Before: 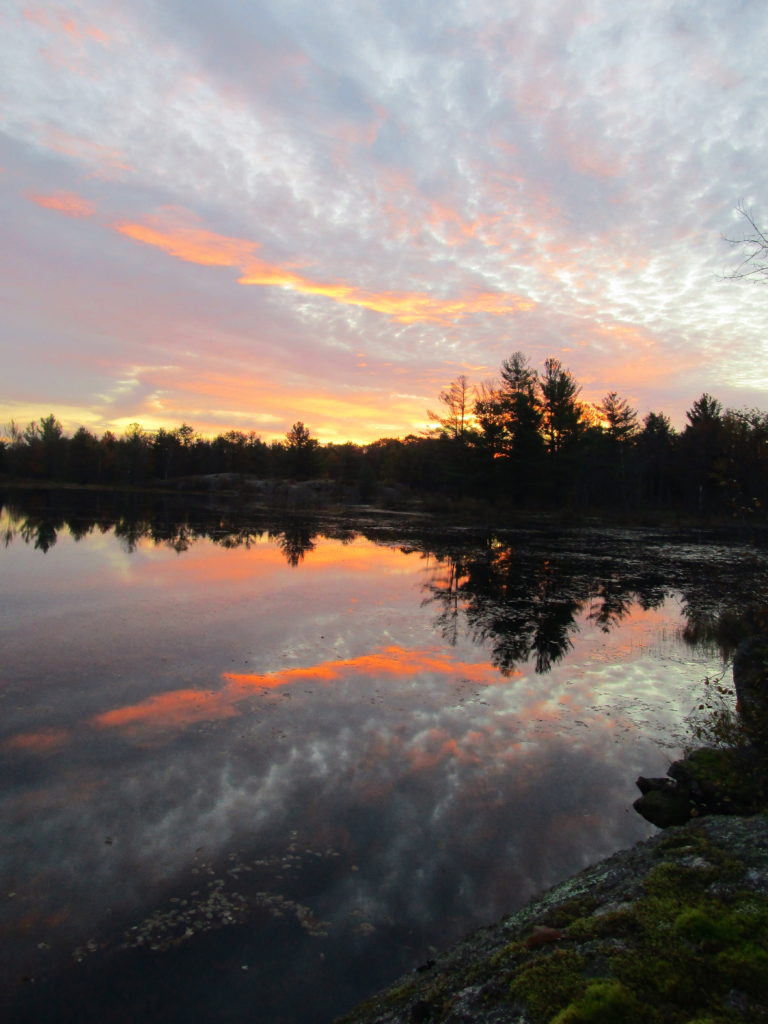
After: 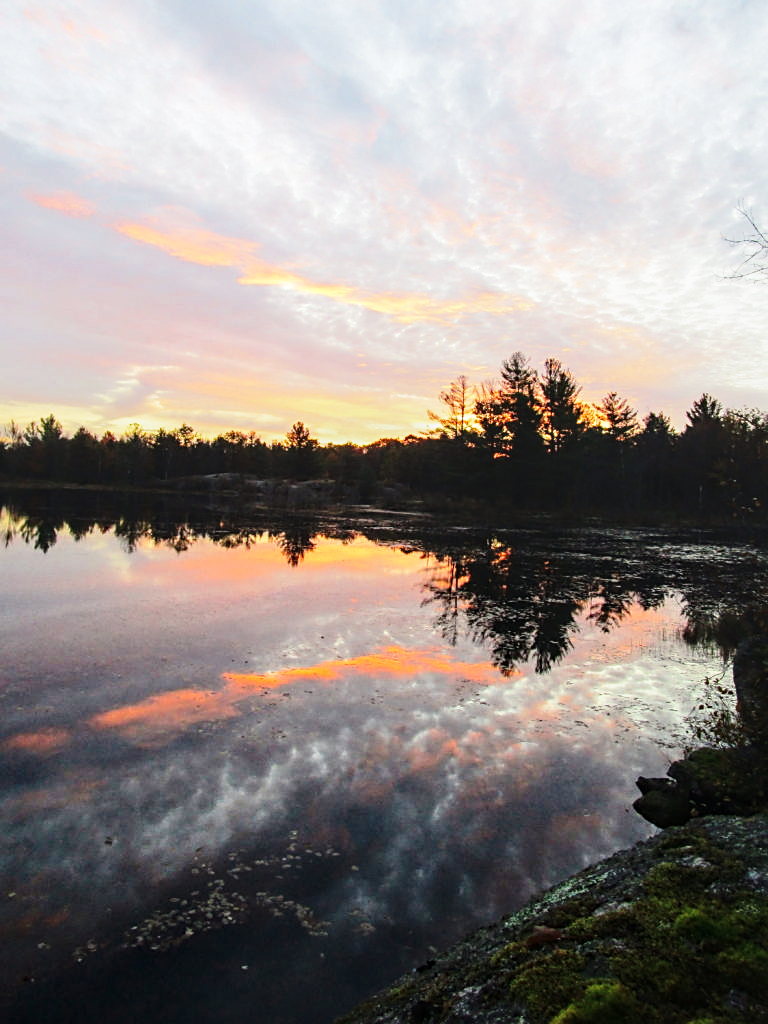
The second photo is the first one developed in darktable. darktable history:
local contrast: detail 130%
sharpen: on, module defaults
base curve: curves: ch0 [(0, 0) (0.028, 0.03) (0.121, 0.232) (0.46, 0.748) (0.859, 0.968) (1, 1)], preserve colors none
